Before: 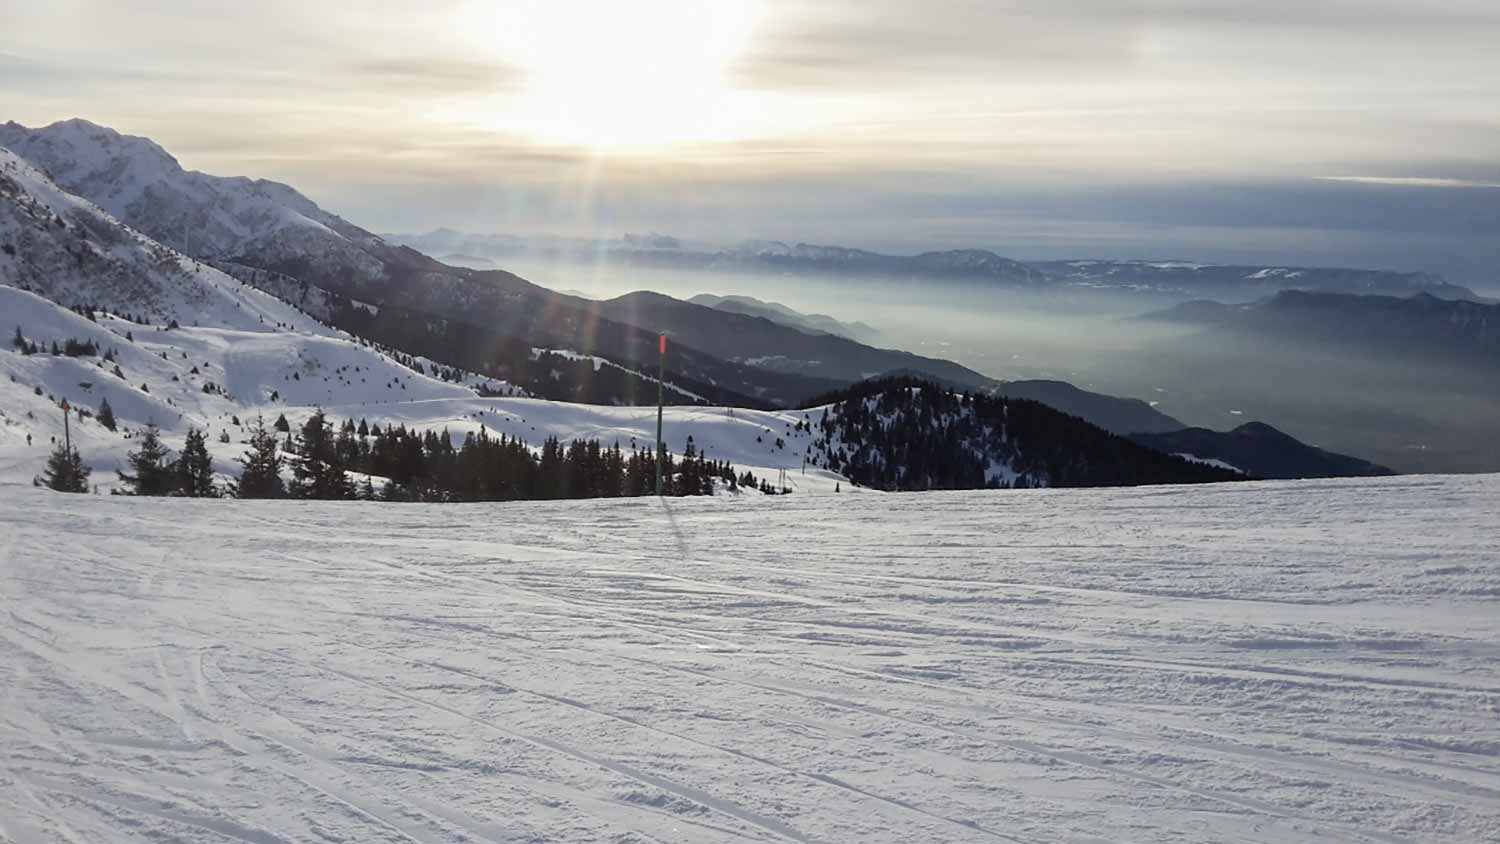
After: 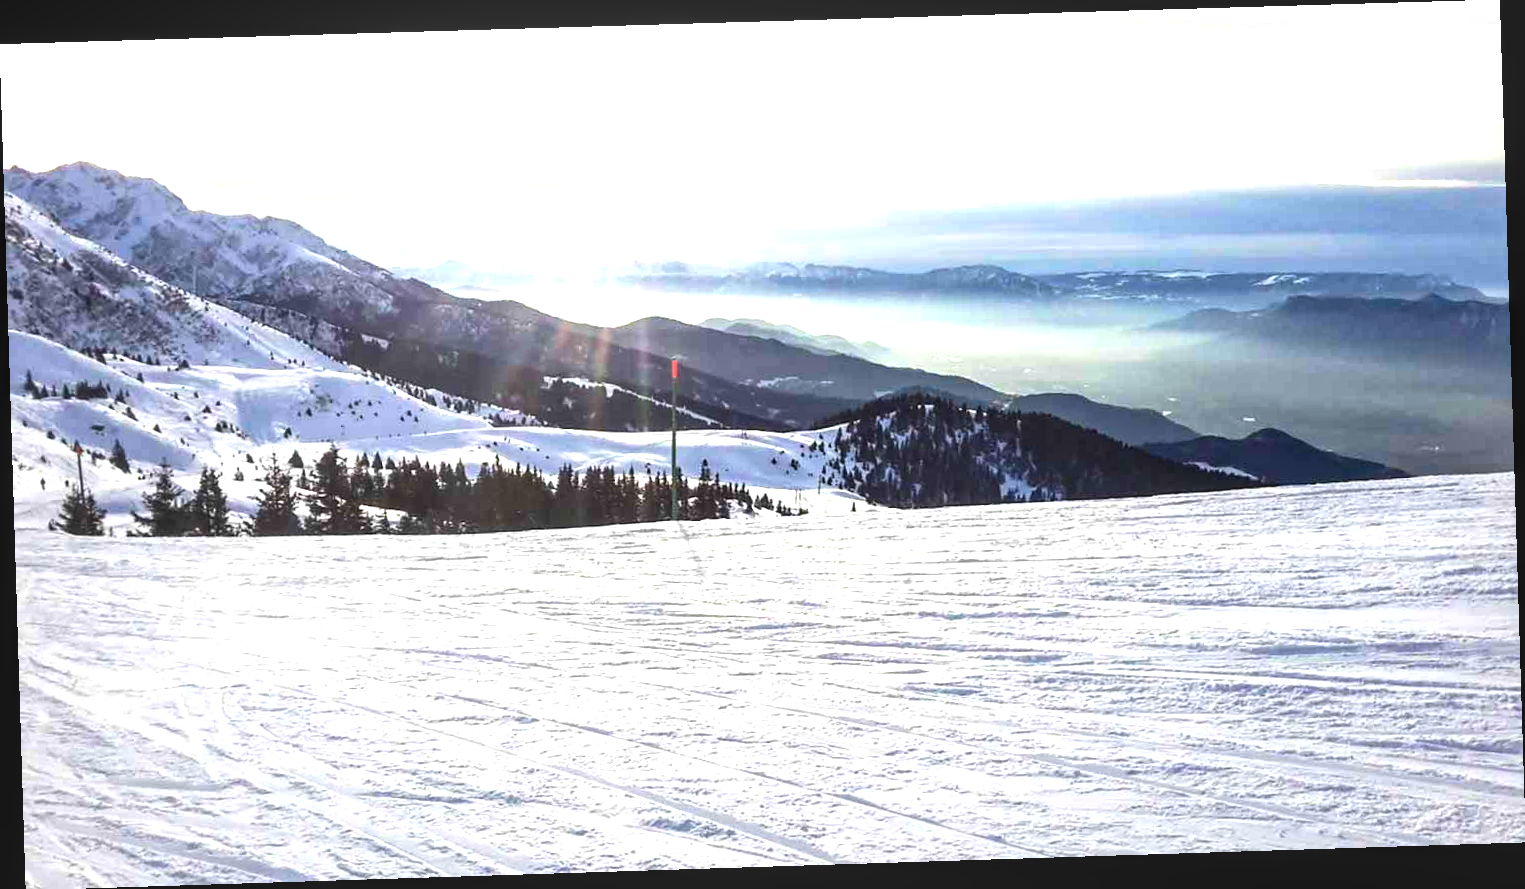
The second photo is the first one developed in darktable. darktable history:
local contrast: on, module defaults
color balance rgb: linear chroma grading › shadows -10%, linear chroma grading › global chroma 20%, perceptual saturation grading › global saturation 15%, perceptual brilliance grading › global brilliance 30%, perceptual brilliance grading › highlights 12%, perceptual brilliance grading › mid-tones 24%, global vibrance 20%
rotate and perspective: rotation -1.77°, lens shift (horizontal) 0.004, automatic cropping off
